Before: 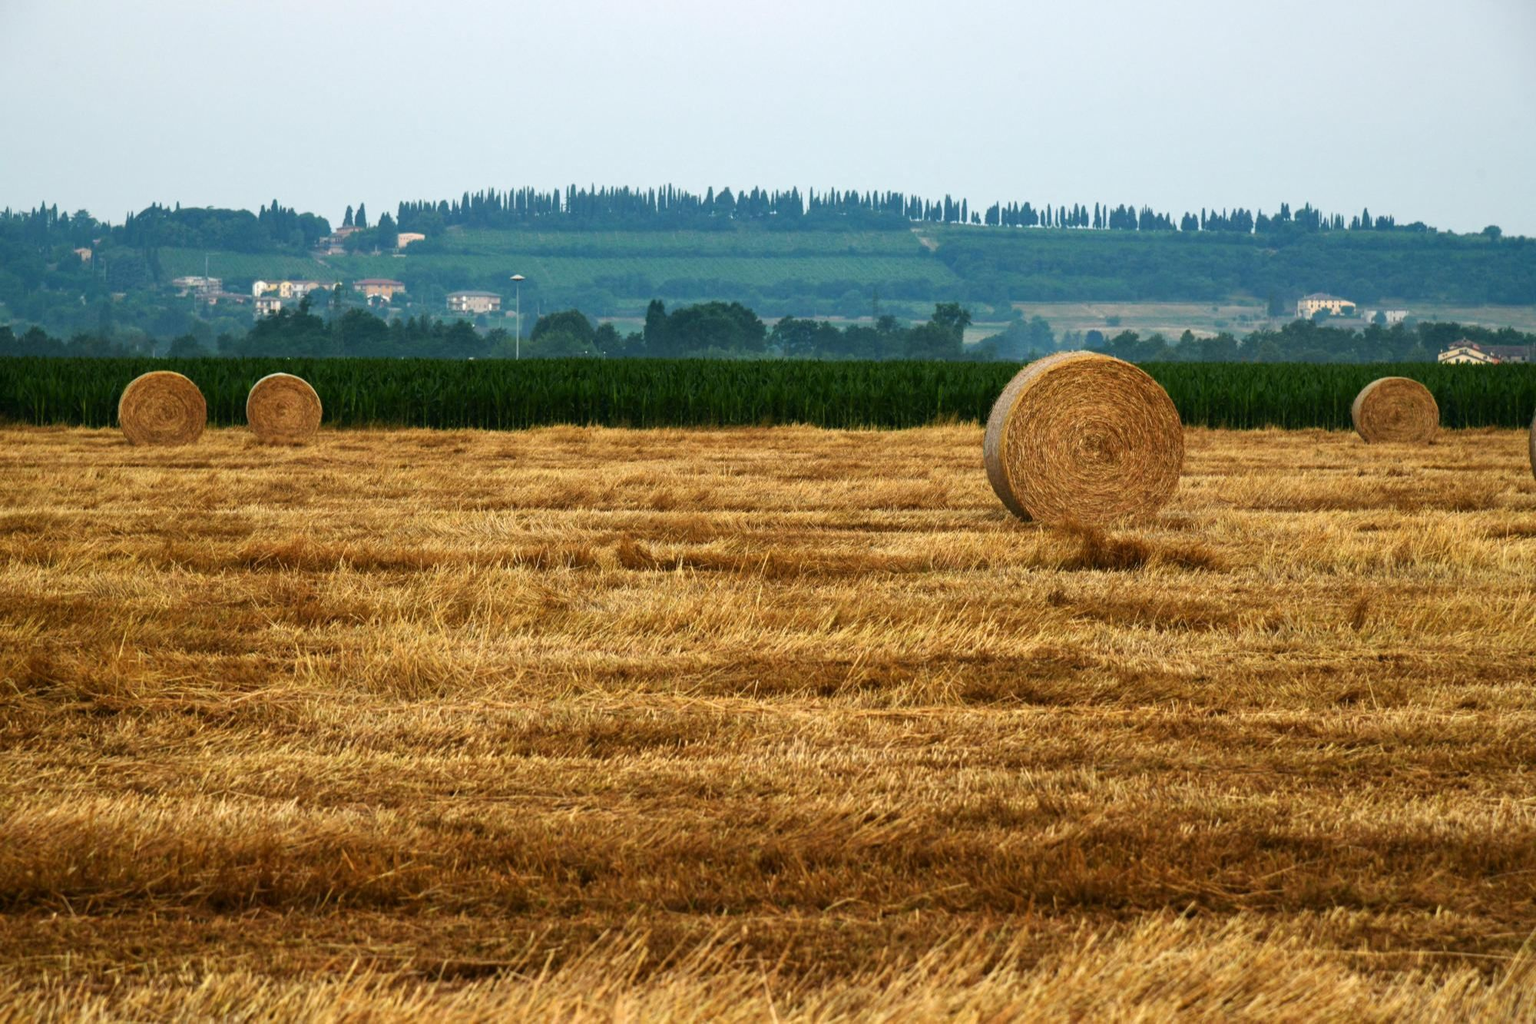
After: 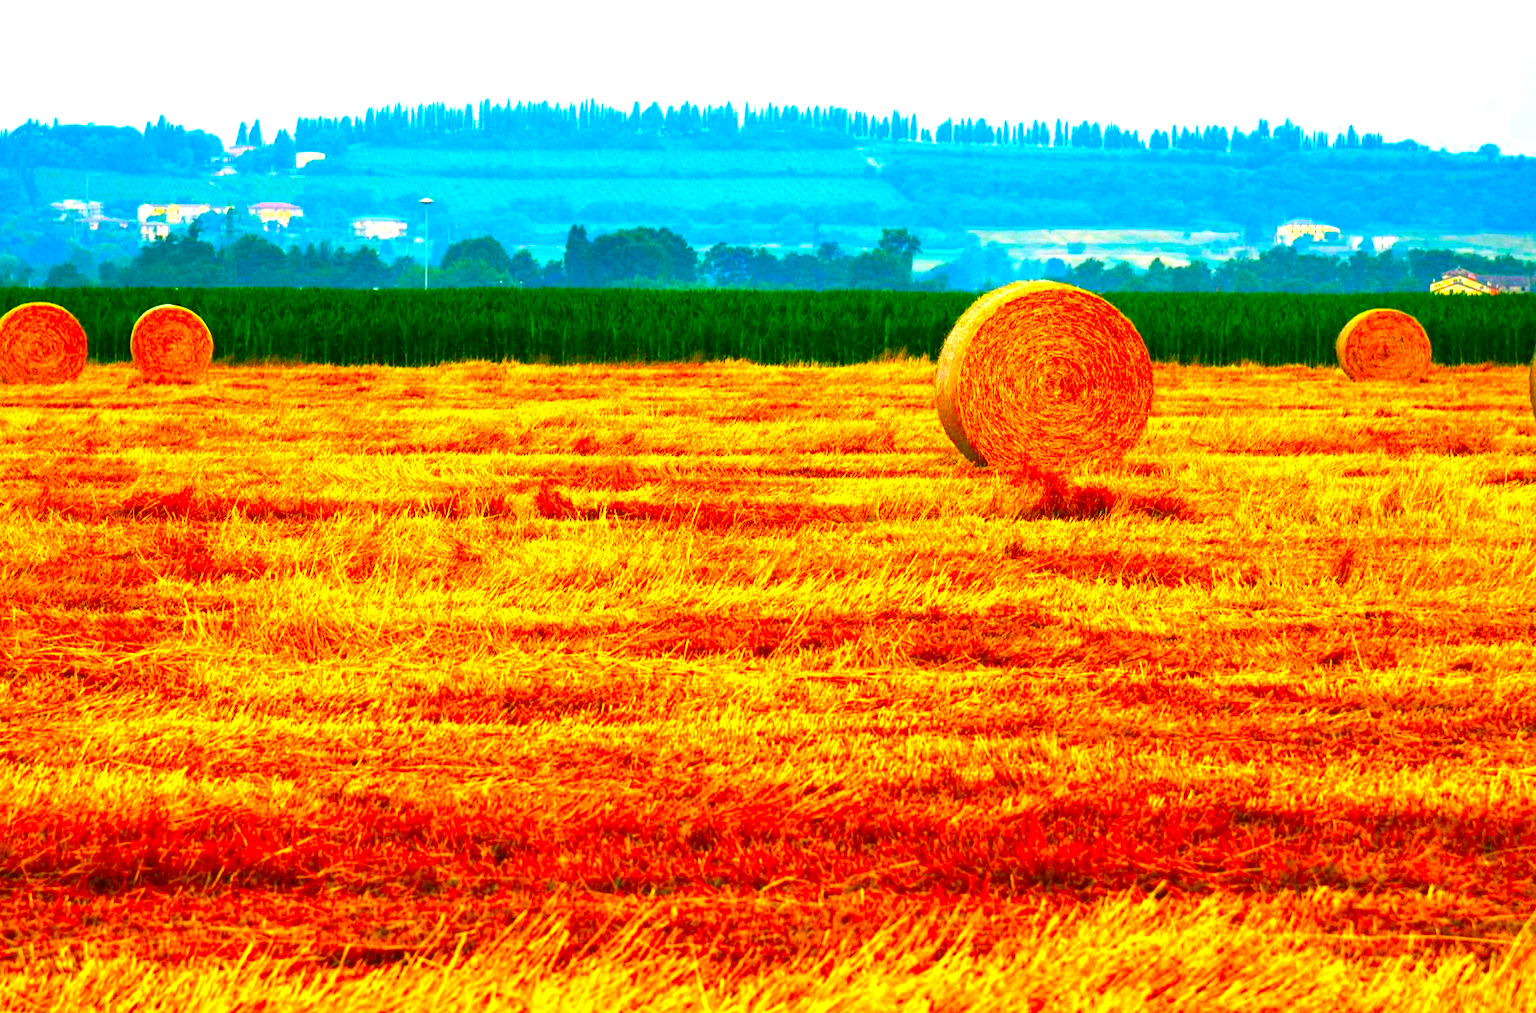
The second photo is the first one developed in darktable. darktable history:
exposure: exposure 1.5 EV, compensate highlight preservation false
crop and rotate: left 8.262%, top 9.226%
color correction: saturation 3
